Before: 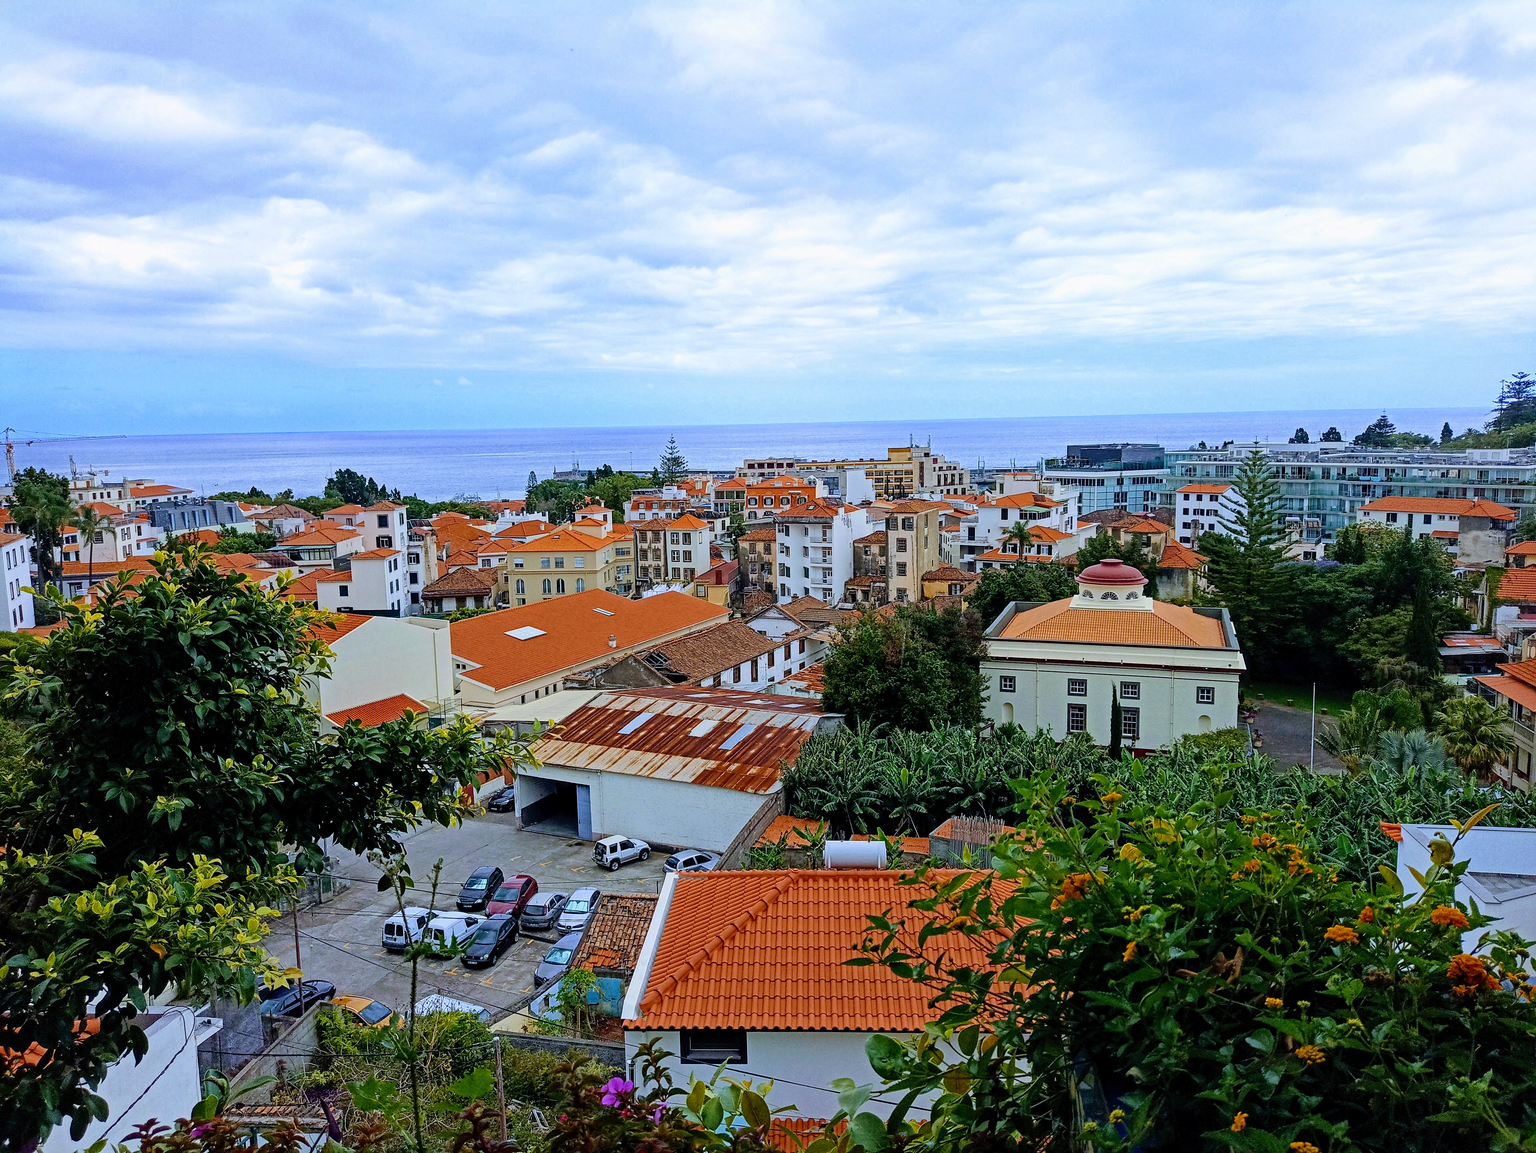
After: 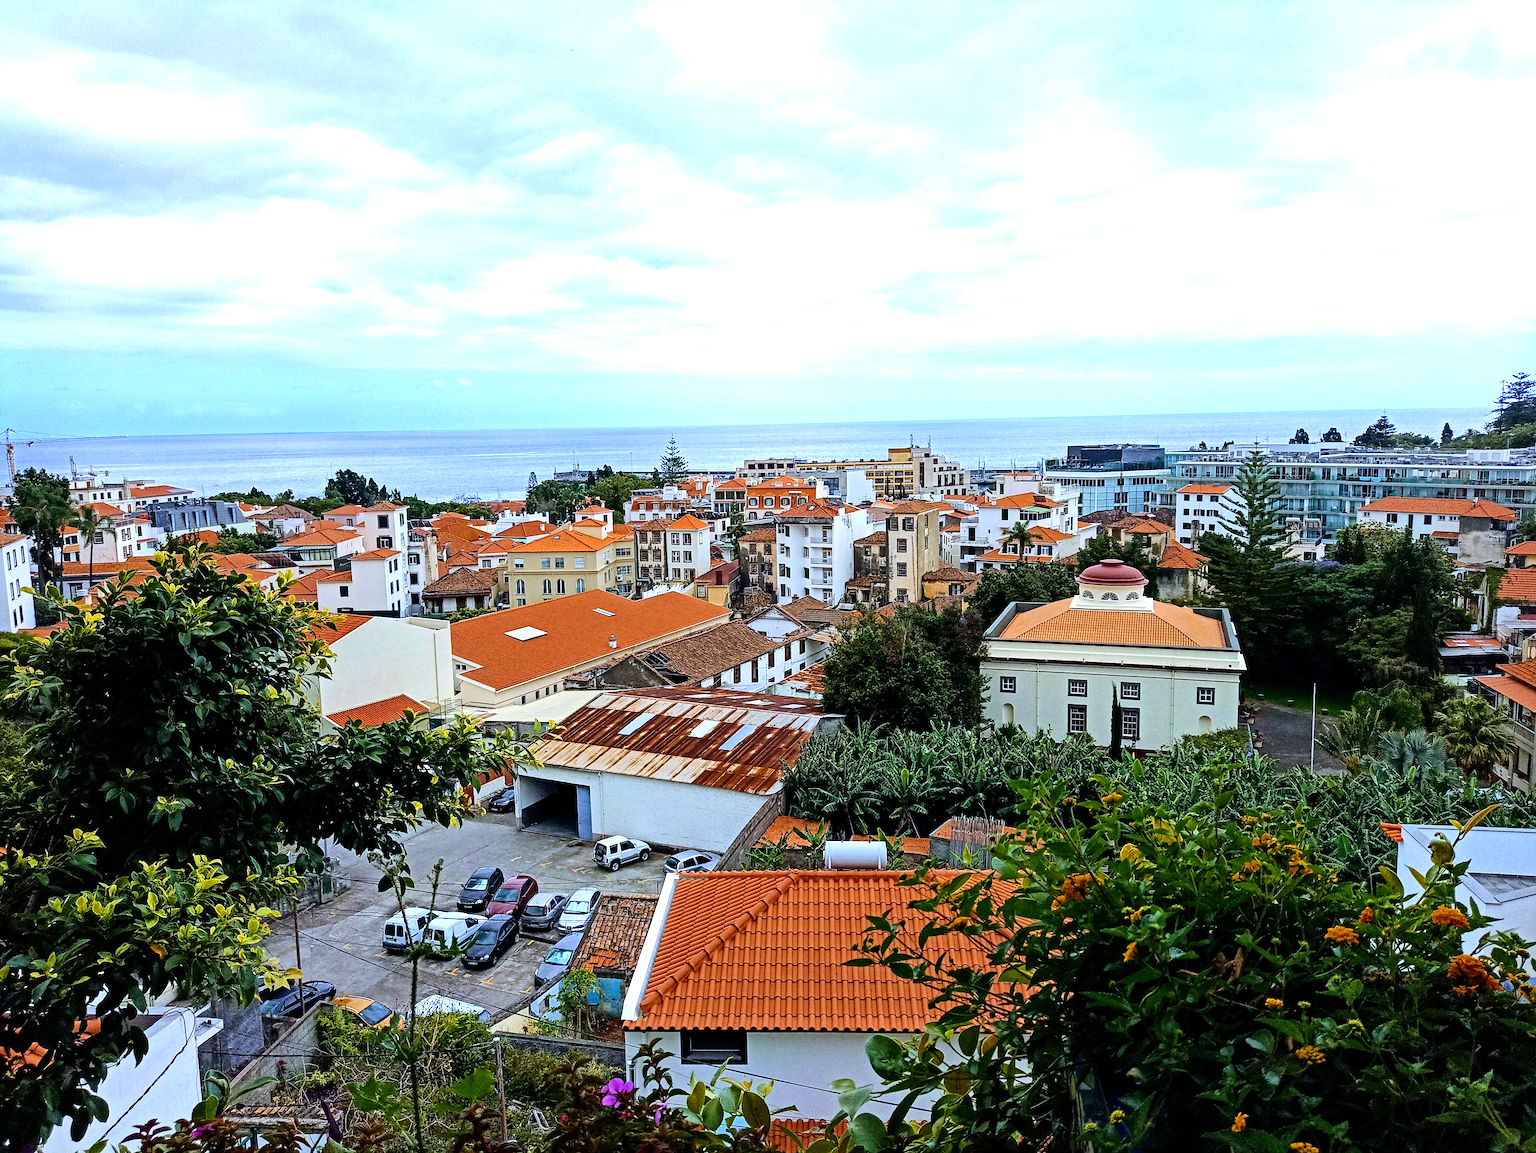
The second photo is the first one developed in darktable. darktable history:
tone equalizer: -8 EV -0.75 EV, -7 EV -0.7 EV, -6 EV -0.6 EV, -5 EV -0.4 EV, -3 EV 0.4 EV, -2 EV 0.6 EV, -1 EV 0.7 EV, +0 EV 0.75 EV, edges refinement/feathering 500, mask exposure compensation -1.57 EV, preserve details no
